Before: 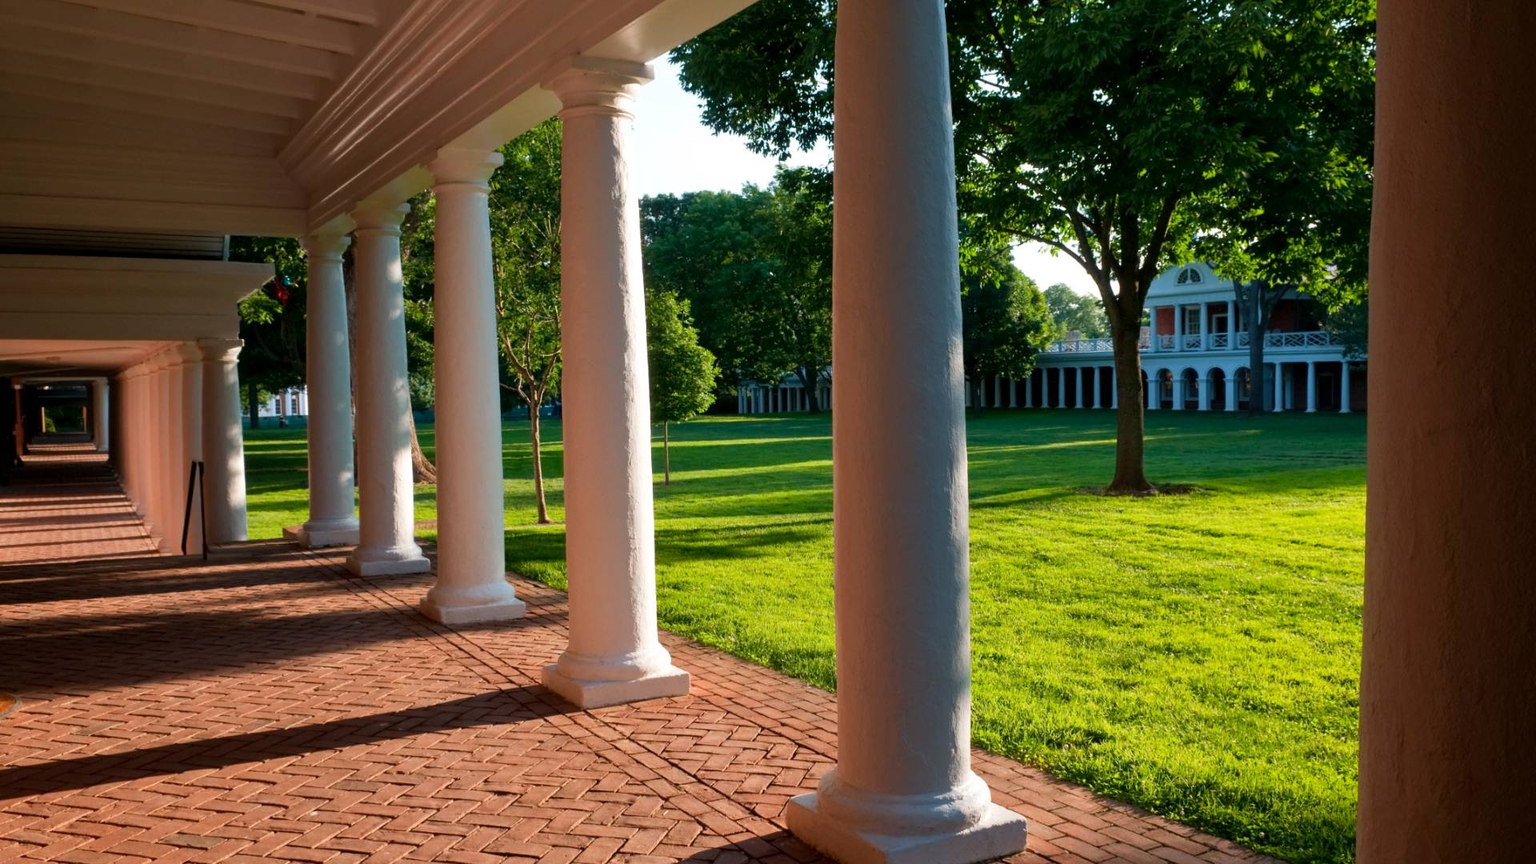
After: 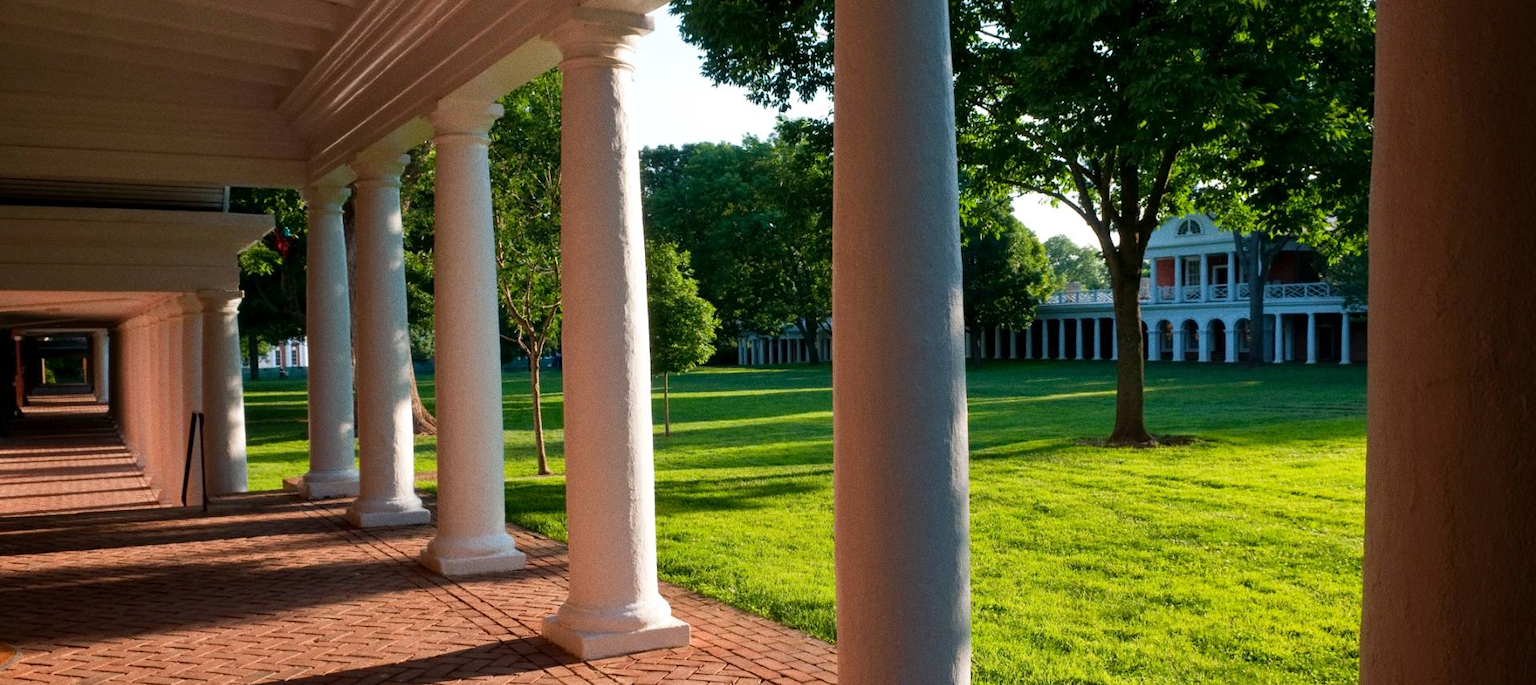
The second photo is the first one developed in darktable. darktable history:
grain: coarseness 0.09 ISO
crop and rotate: top 5.667%, bottom 14.937%
